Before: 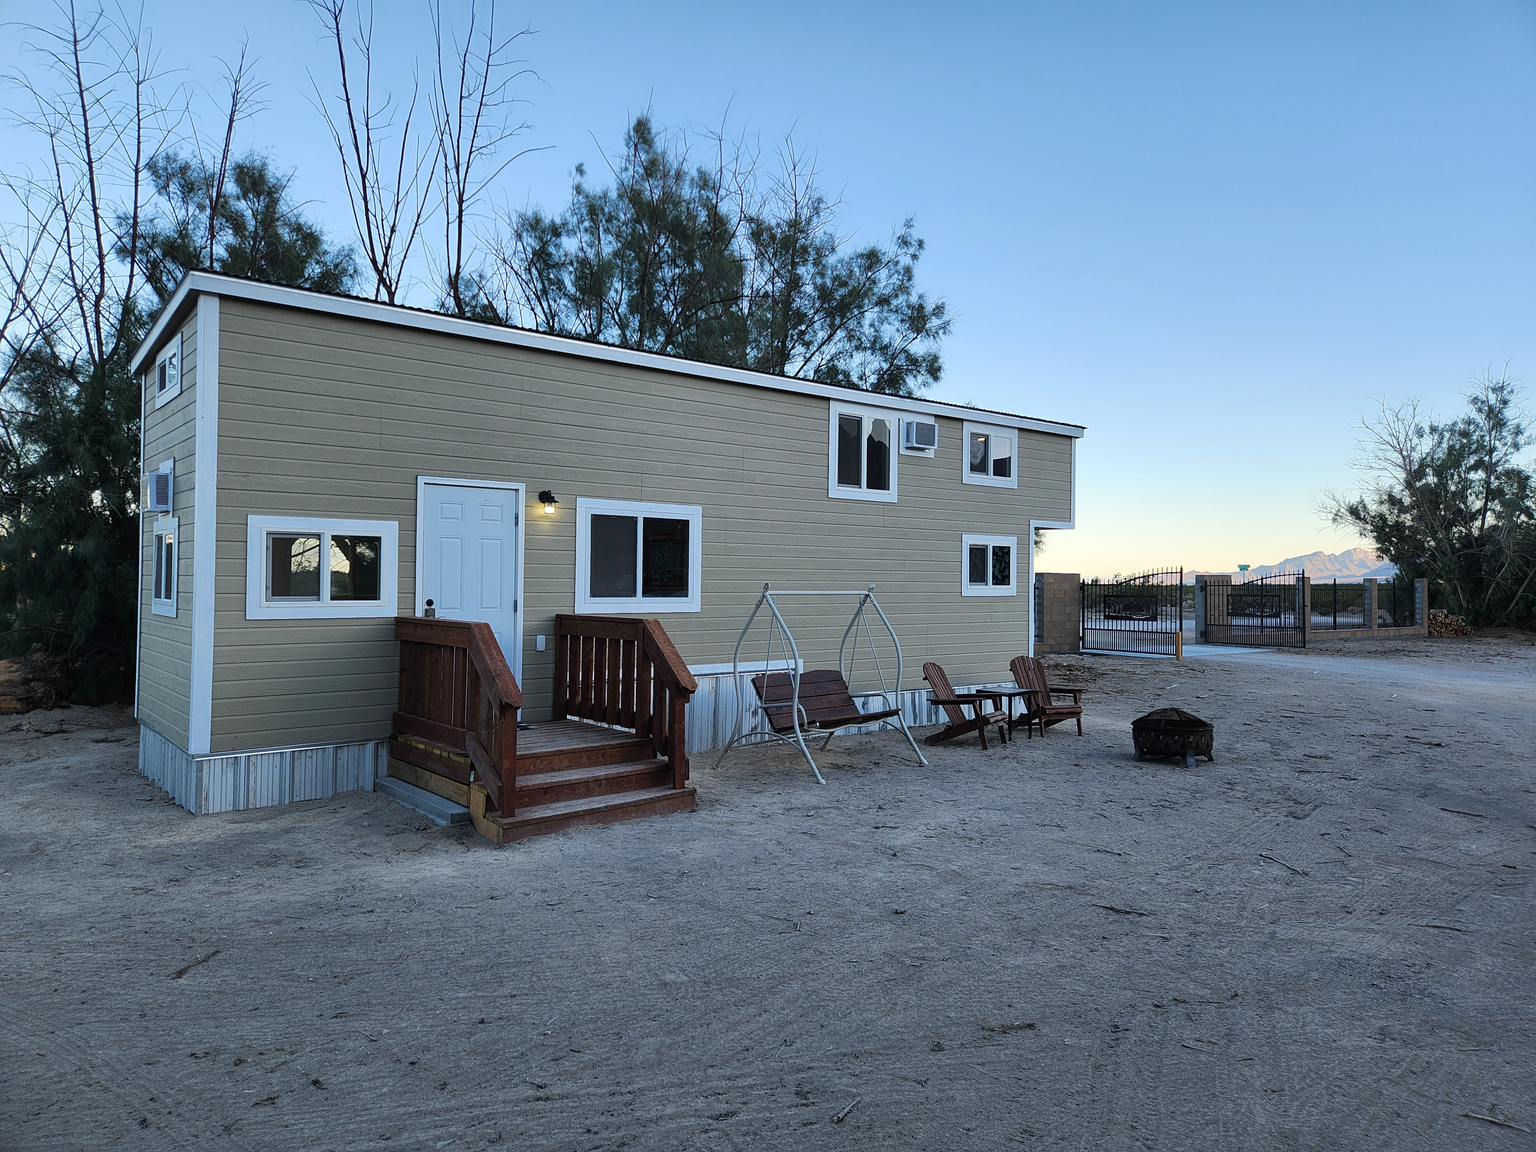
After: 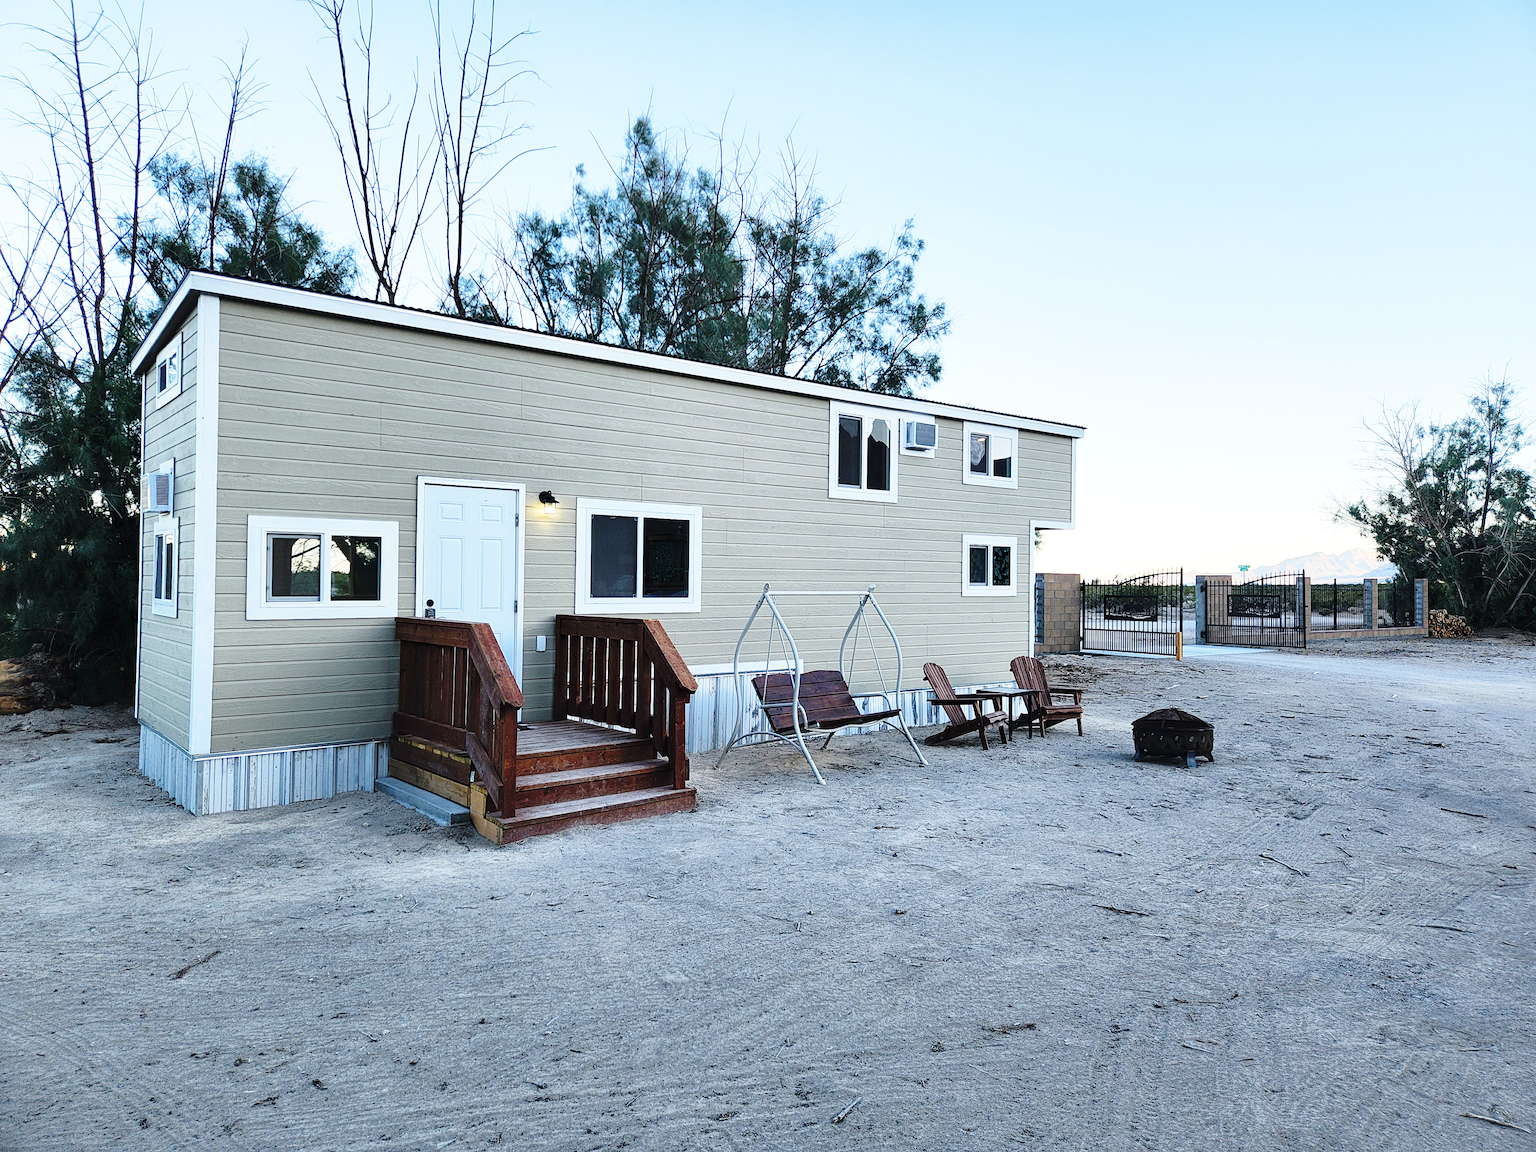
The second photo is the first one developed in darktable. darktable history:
base curve: curves: ch0 [(0, 0) (0.028, 0.03) (0.105, 0.232) (0.387, 0.748) (0.754, 0.968) (1, 1)], fusion 1, exposure shift 0.576, preserve colors none
